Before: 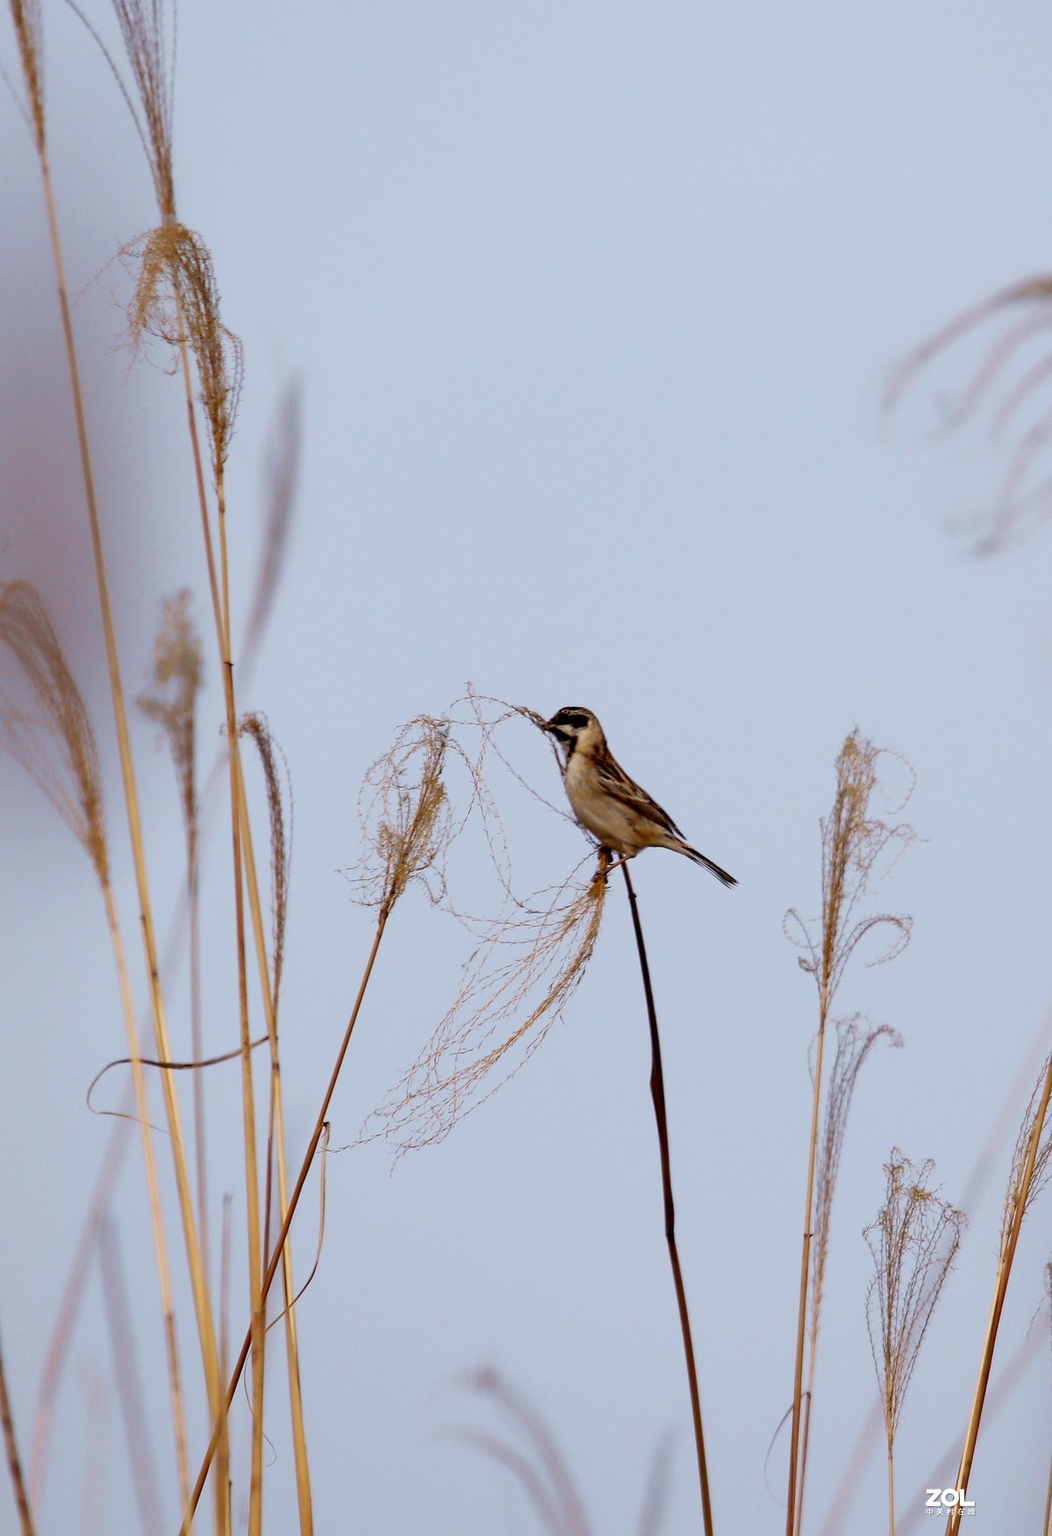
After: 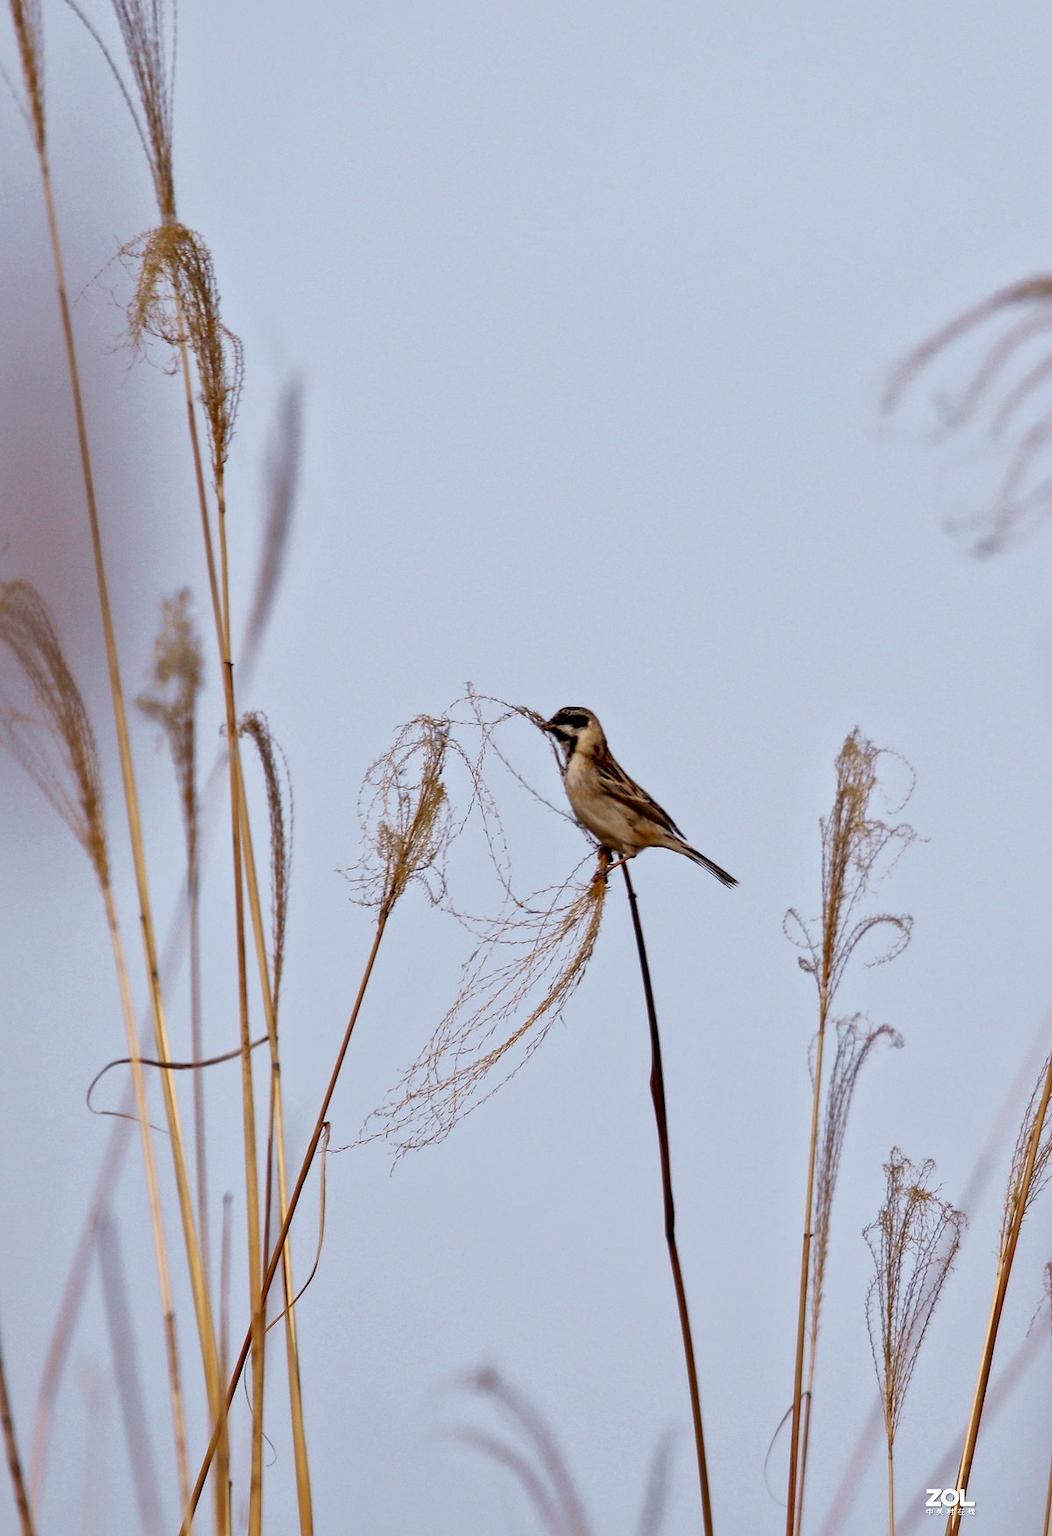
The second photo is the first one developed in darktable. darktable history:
local contrast: mode bilateral grid, contrast 20, coarseness 21, detail 150%, midtone range 0.2
